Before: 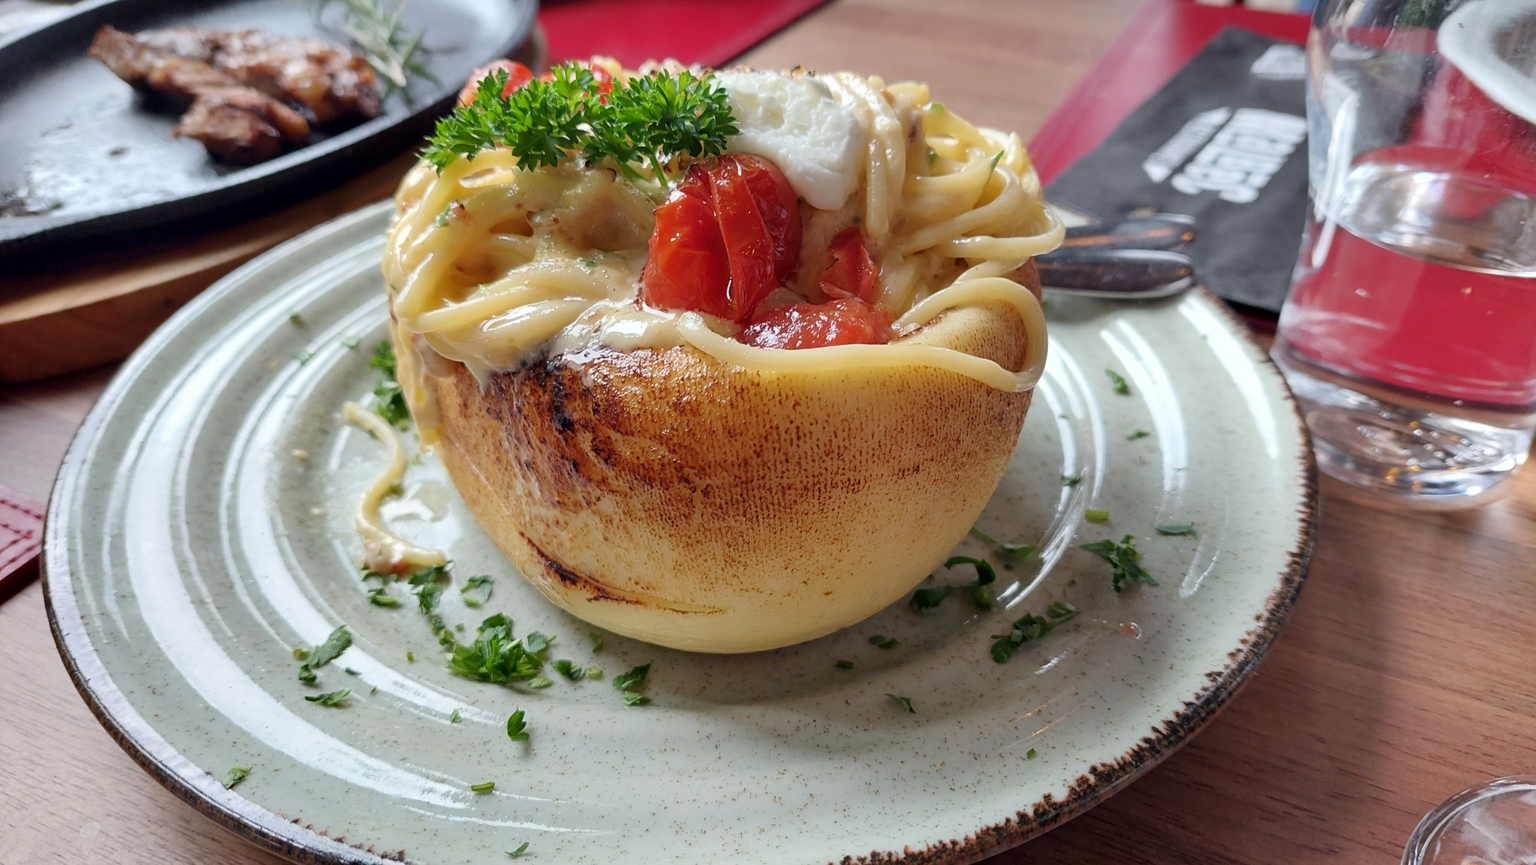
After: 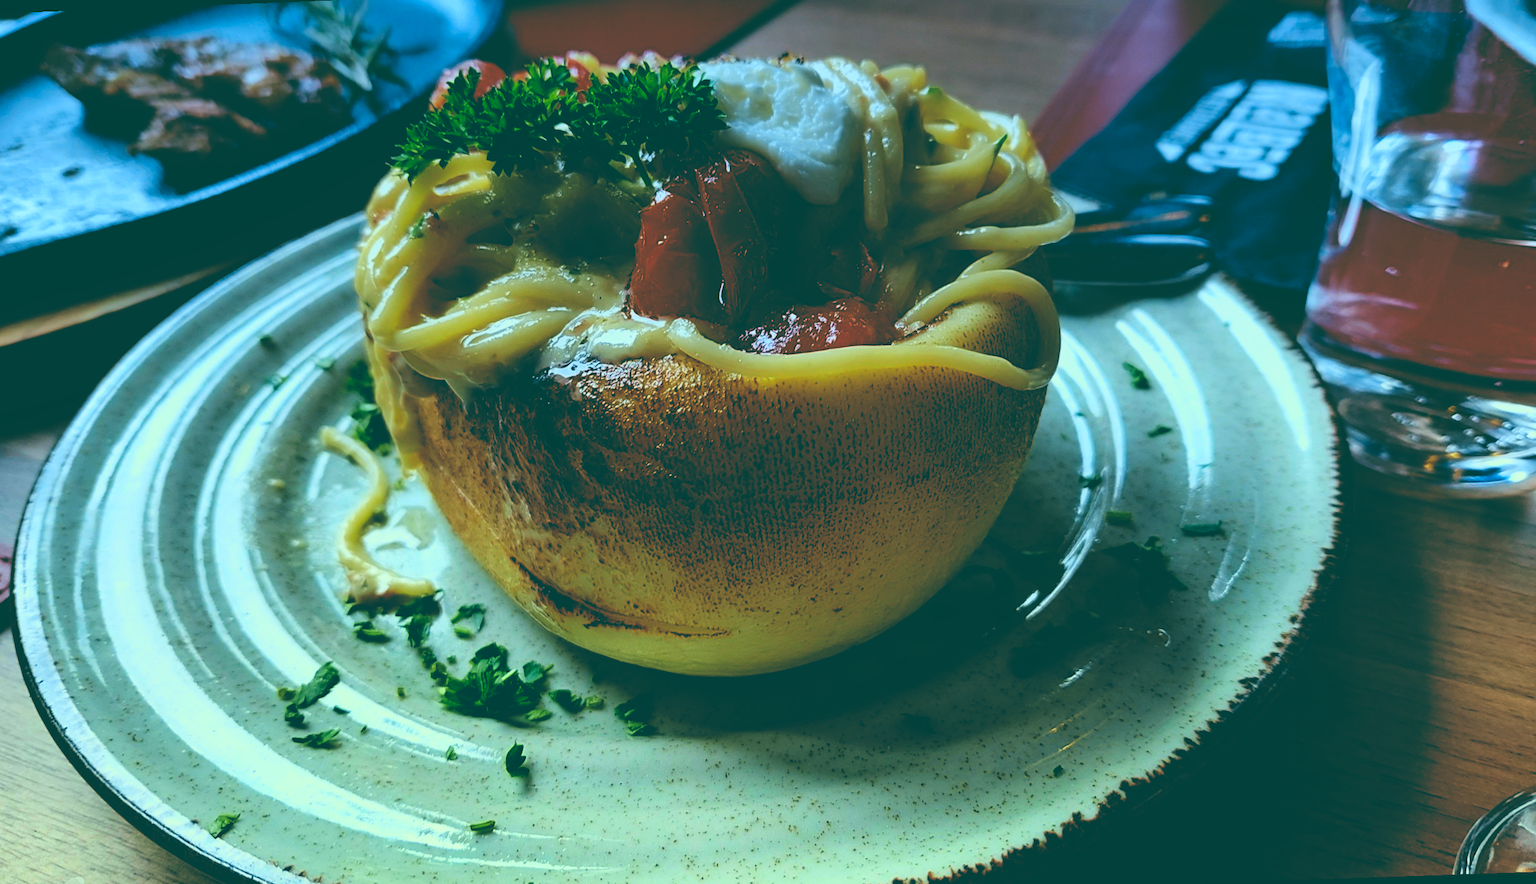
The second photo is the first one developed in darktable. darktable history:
graduated density: hue 238.83°, saturation 50%
base curve: curves: ch0 [(0, 0.036) (0.083, 0.04) (0.804, 1)], preserve colors none
tone curve: curves: ch0 [(0, 0.021) (0.049, 0.044) (0.152, 0.14) (0.328, 0.377) (0.473, 0.543) (0.641, 0.705) (0.85, 0.894) (1, 0.969)]; ch1 [(0, 0) (0.302, 0.331) (0.433, 0.432) (0.472, 0.47) (0.502, 0.503) (0.527, 0.516) (0.564, 0.573) (0.614, 0.626) (0.677, 0.701) (0.859, 0.885) (1, 1)]; ch2 [(0, 0) (0.33, 0.301) (0.447, 0.44) (0.487, 0.496) (0.502, 0.516) (0.535, 0.563) (0.565, 0.597) (0.608, 0.641) (1, 1)], color space Lab, independent channels, preserve colors none
color correction: highlights a* -20.08, highlights b* 9.8, shadows a* -20.4, shadows b* -10.76
rotate and perspective: rotation -2.12°, lens shift (vertical) 0.009, lens shift (horizontal) -0.008, automatic cropping original format, crop left 0.036, crop right 0.964, crop top 0.05, crop bottom 0.959
